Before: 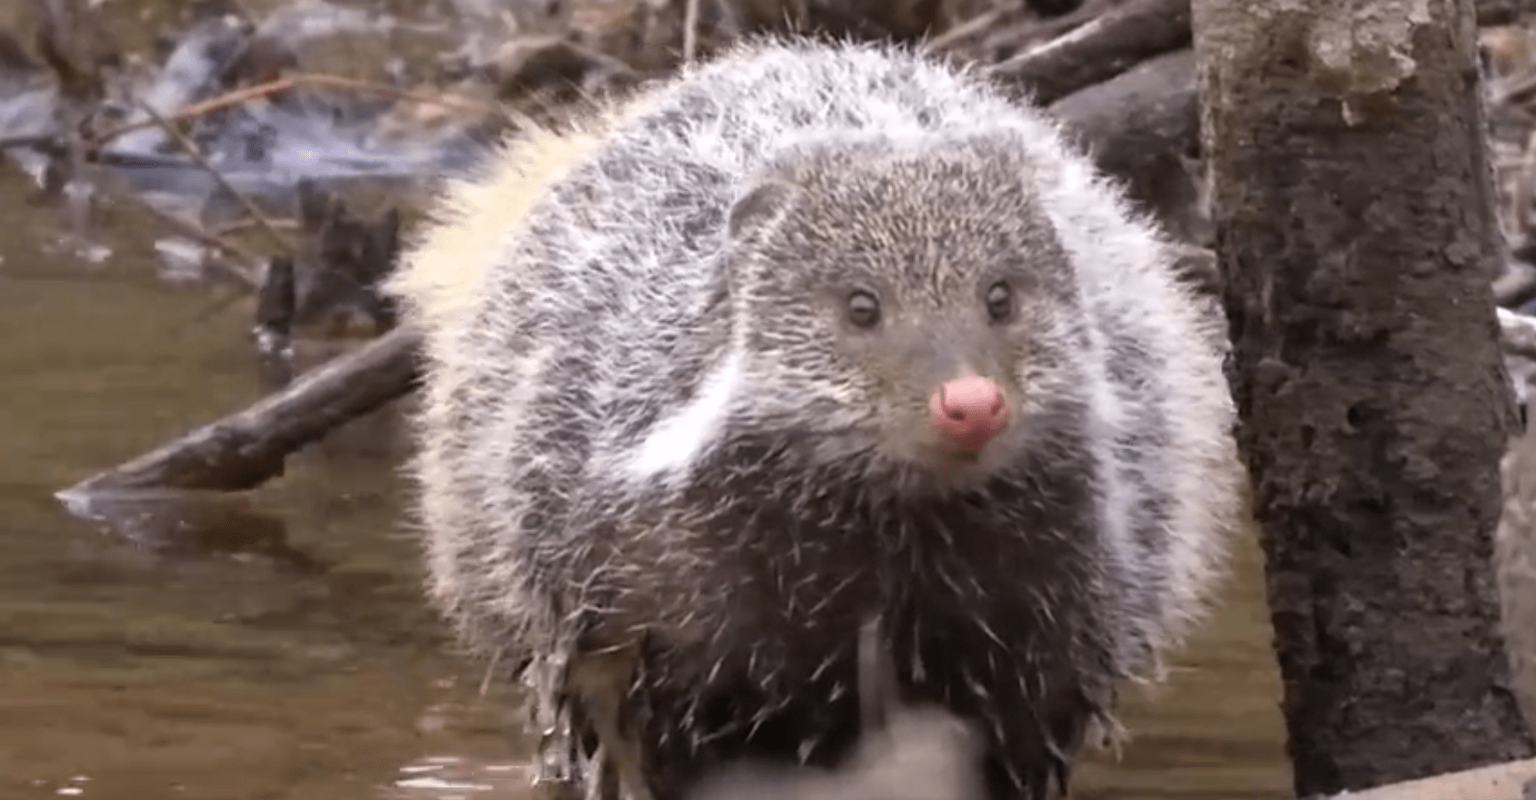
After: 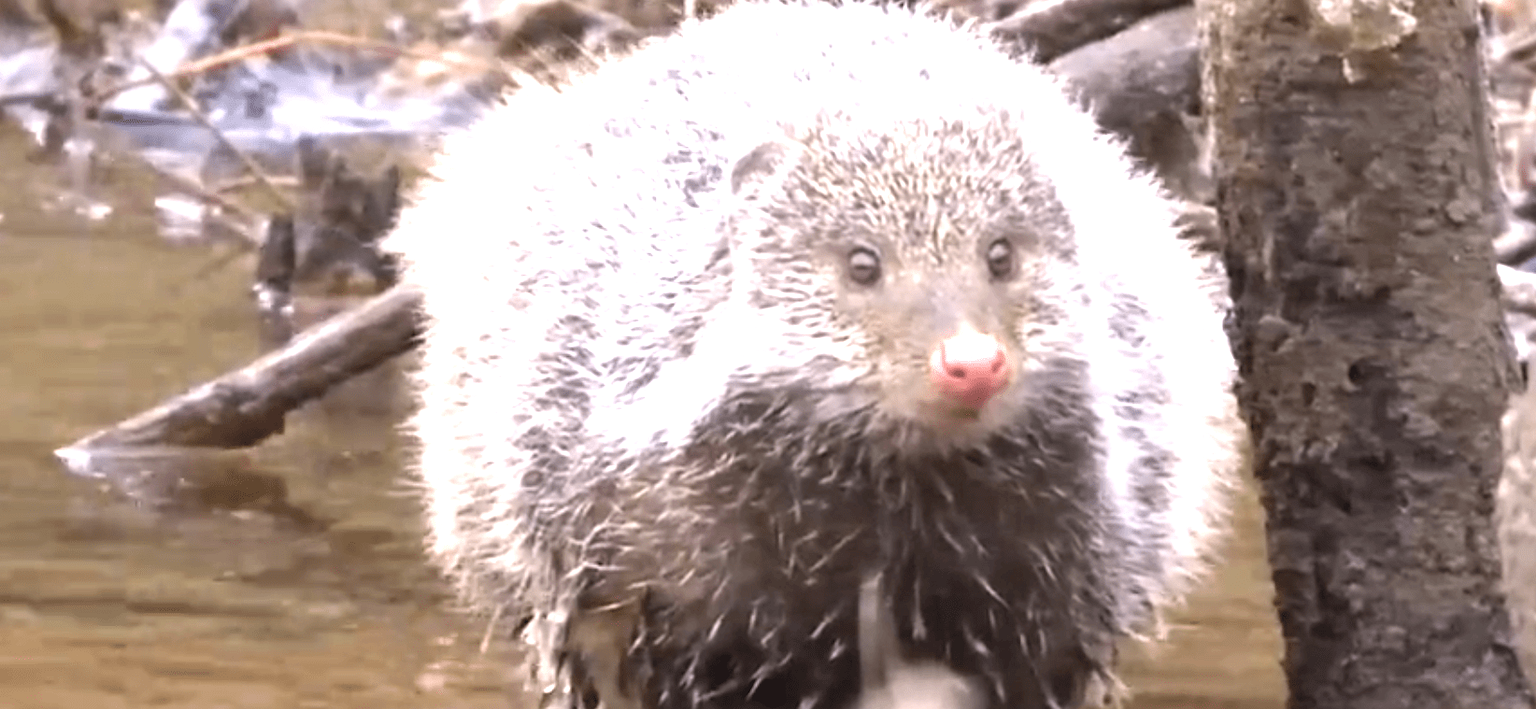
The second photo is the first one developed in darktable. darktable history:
exposure: black level correction 0, exposure 1.456 EV, compensate exposure bias true, compensate highlight preservation false
crop and rotate: top 5.472%, bottom 5.857%
